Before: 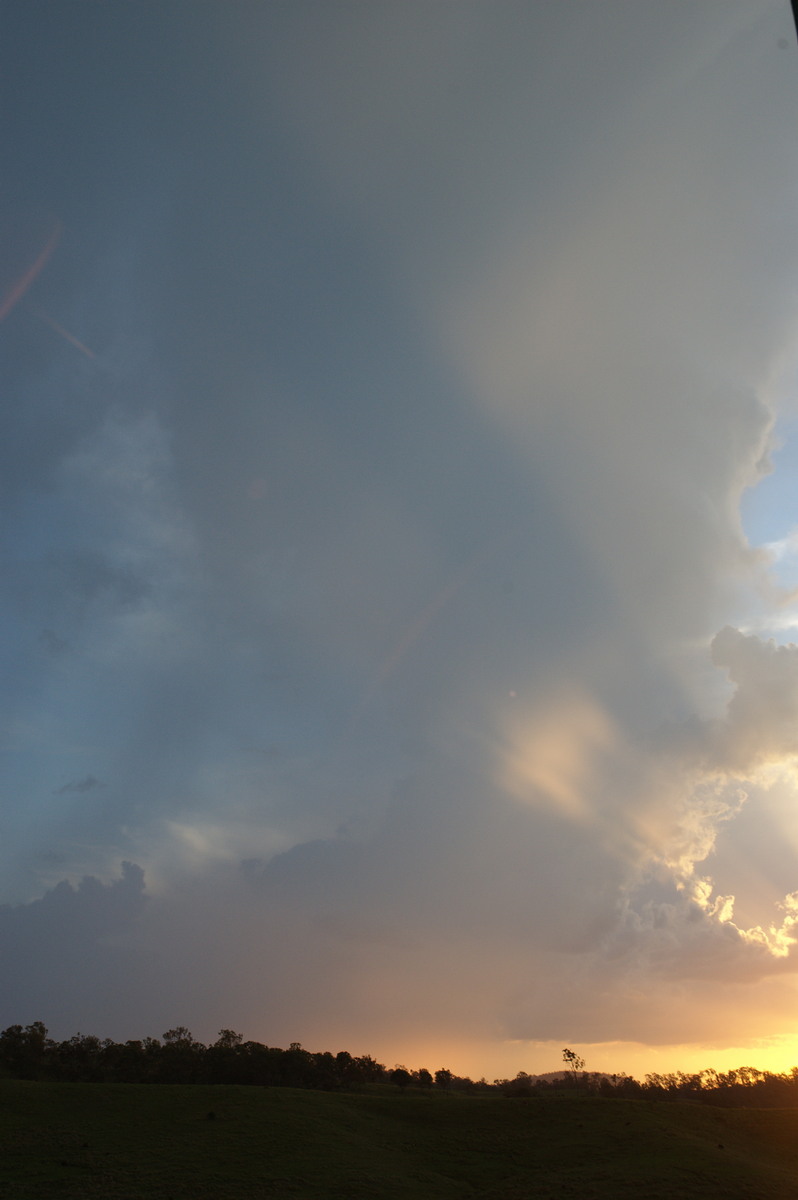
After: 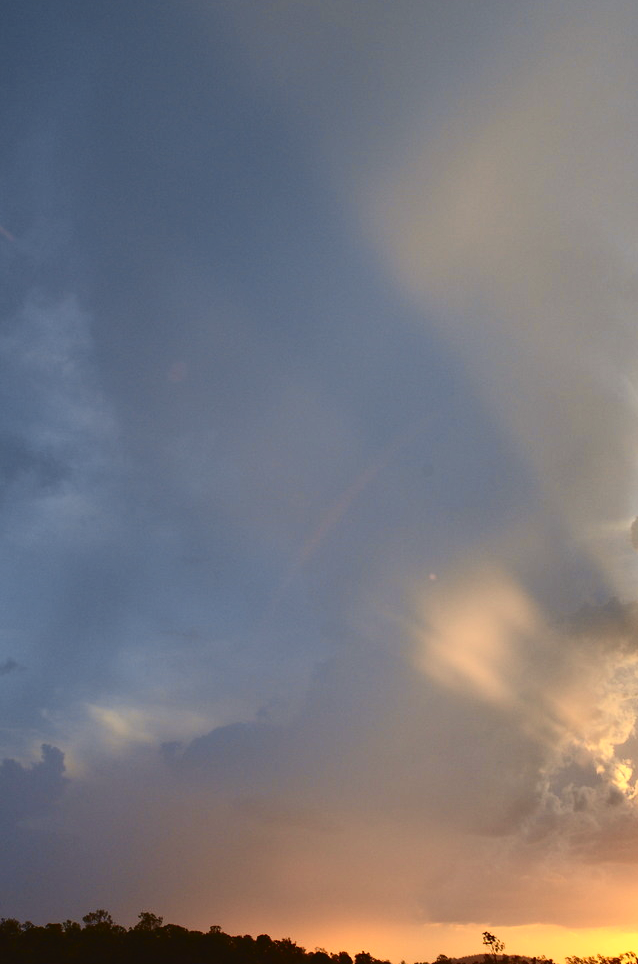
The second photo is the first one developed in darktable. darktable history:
contrast brightness saturation: contrast 0.17, saturation 0.298
shadows and highlights: shadows 24.12, highlights -78.26, soften with gaussian
exposure: black level correction 0.001, compensate exposure bias true, compensate highlight preservation false
crop and rotate: left 10.051%, top 9.782%, right 9.921%, bottom 9.836%
tone curve: curves: ch0 [(0, 0.036) (0.119, 0.115) (0.461, 0.479) (0.715, 0.767) (0.817, 0.865) (1, 0.998)]; ch1 [(0, 0) (0.377, 0.416) (0.44, 0.478) (0.487, 0.498) (0.514, 0.525) (0.538, 0.552) (0.67, 0.688) (1, 1)]; ch2 [(0, 0) (0.38, 0.405) (0.463, 0.445) (0.492, 0.486) (0.524, 0.541) (0.578, 0.59) (0.653, 0.658) (1, 1)], color space Lab, independent channels, preserve colors none
